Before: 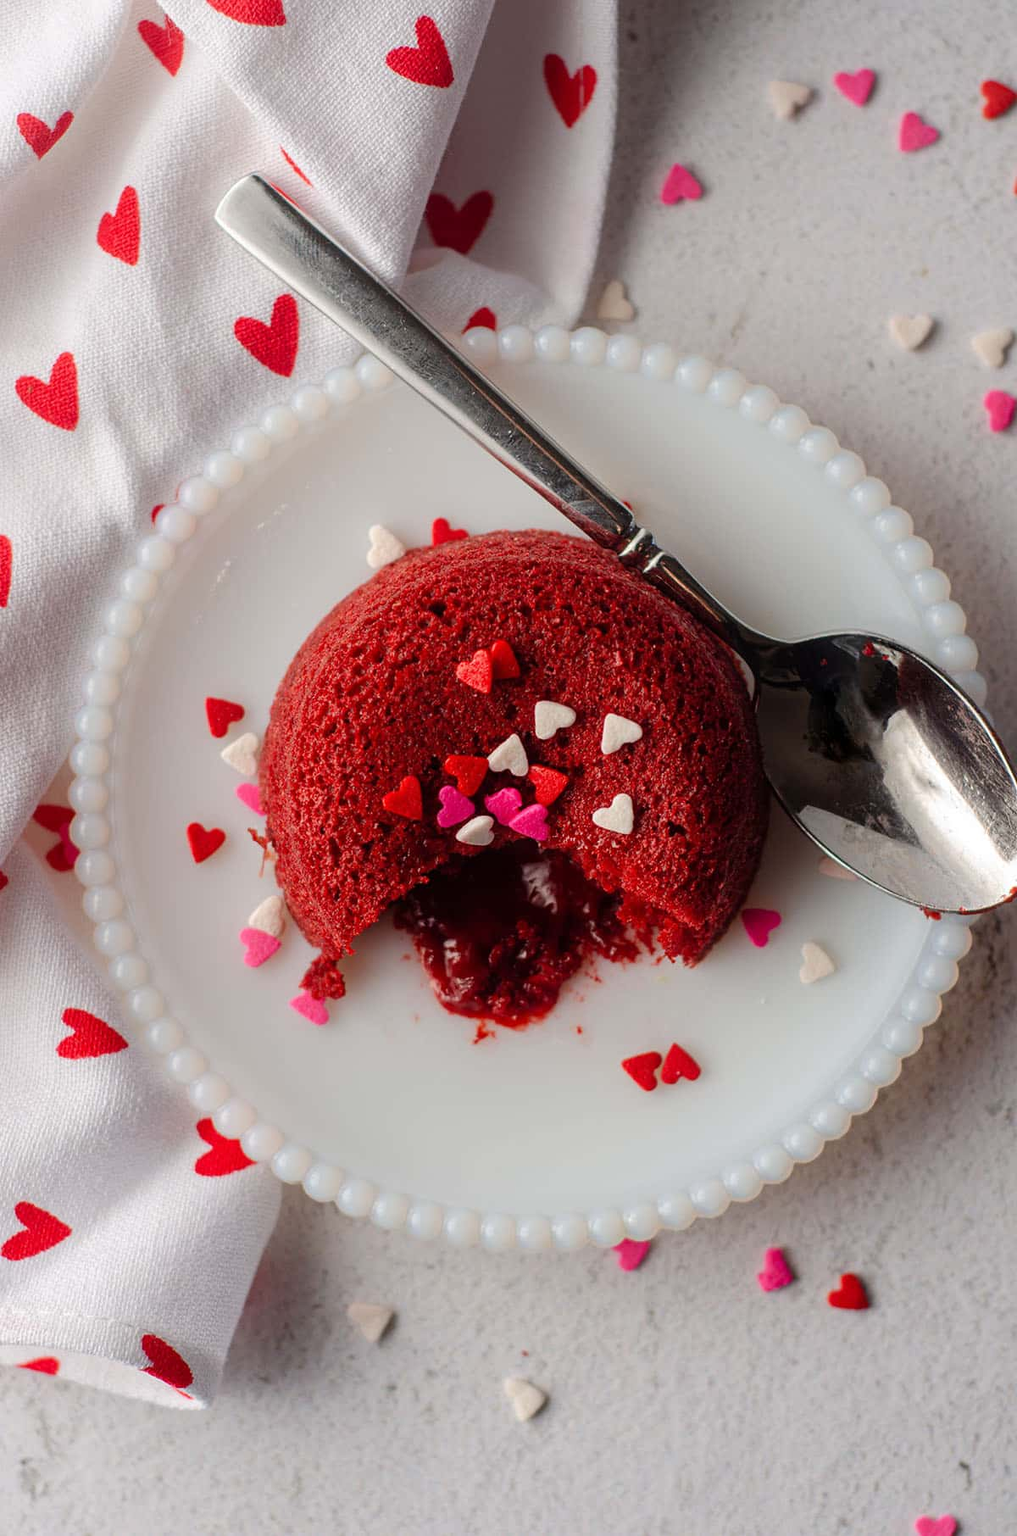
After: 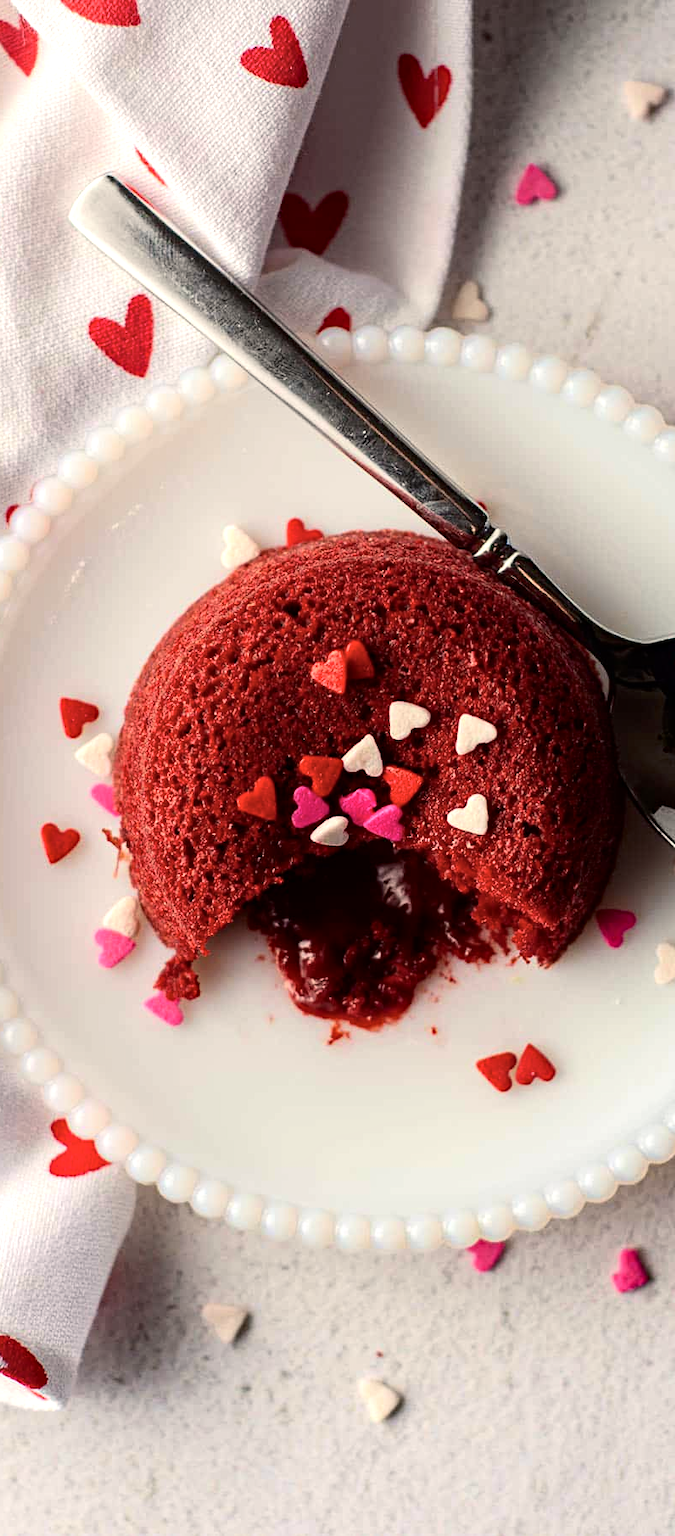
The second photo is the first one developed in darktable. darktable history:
crop and rotate: left 14.337%, right 19.314%
haze removal: compatibility mode true, adaptive false
color balance rgb: highlights gain › chroma 2.075%, highlights gain › hue 74.09°, perceptual saturation grading › global saturation 0.792%, perceptual brilliance grading › global brilliance 15.542%, perceptual brilliance grading › shadows -34.756%
tone curve: curves: ch0 [(0, 0) (0.004, 0.001) (0.133, 0.112) (0.325, 0.362) (0.832, 0.893) (1, 1)], color space Lab, independent channels, preserve colors none
